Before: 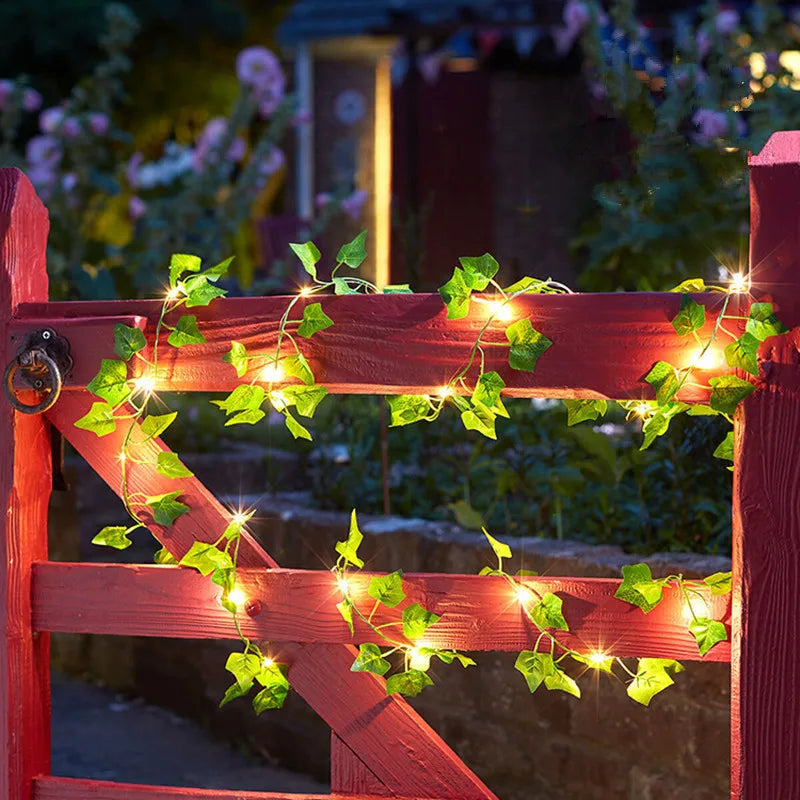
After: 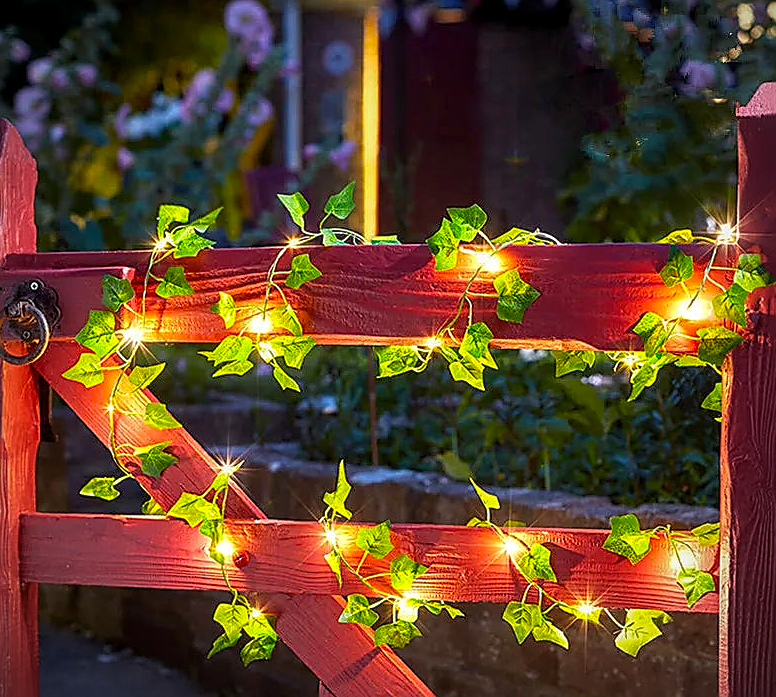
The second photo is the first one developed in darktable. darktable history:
crop: left 1.507%, top 6.147%, right 1.379%, bottom 6.637%
local contrast: on, module defaults
color balance: output saturation 120%
sharpen: radius 1.4, amount 1.25, threshold 0.7
vignetting: fall-off radius 60.92%
